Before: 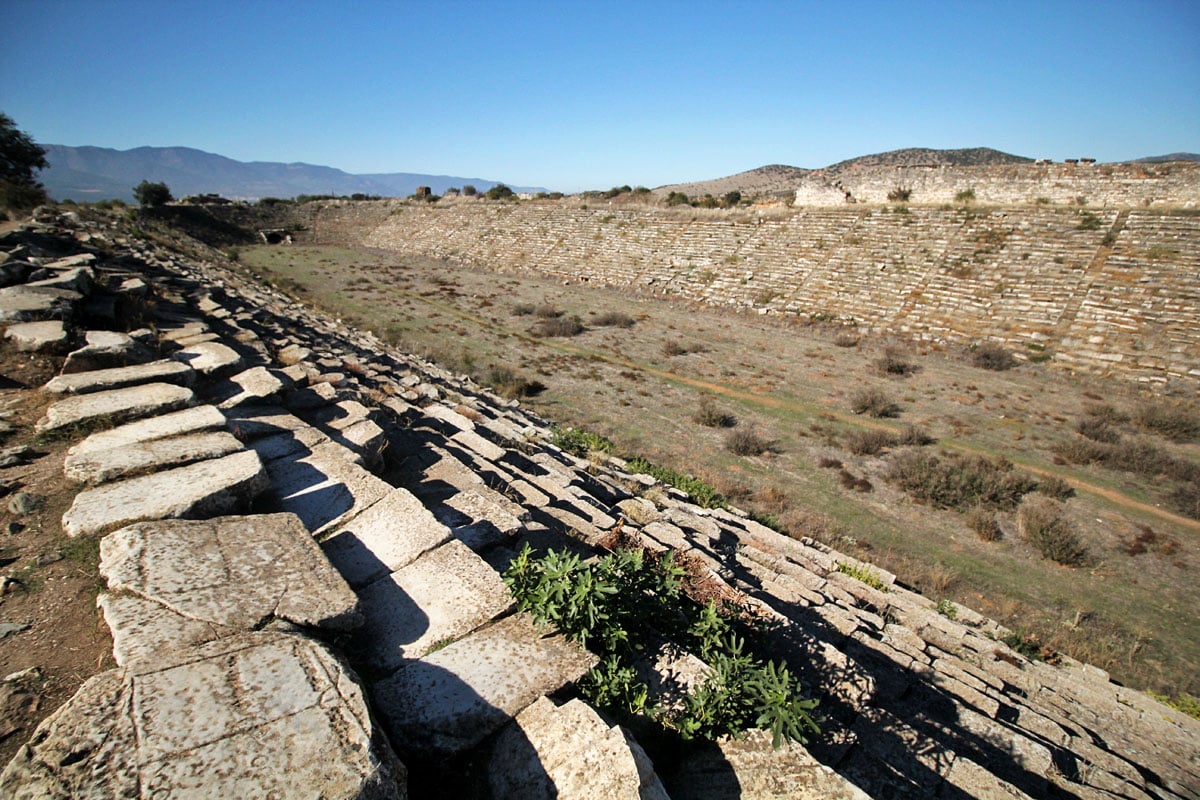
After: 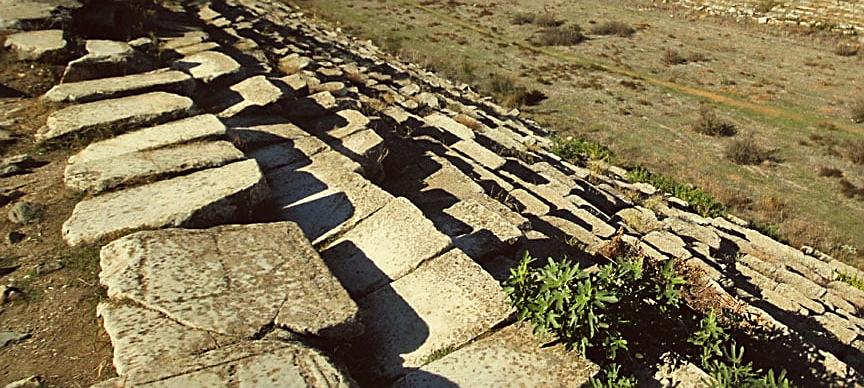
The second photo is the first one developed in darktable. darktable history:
color correction: highlights a* -4.28, highlights b* 6.53
crop: top 36.498%, right 27.964%, bottom 14.995%
color balance: lift [1.005, 1.002, 0.998, 0.998], gamma [1, 1.021, 1.02, 0.979], gain [0.923, 1.066, 1.056, 0.934]
sharpen: on, module defaults
